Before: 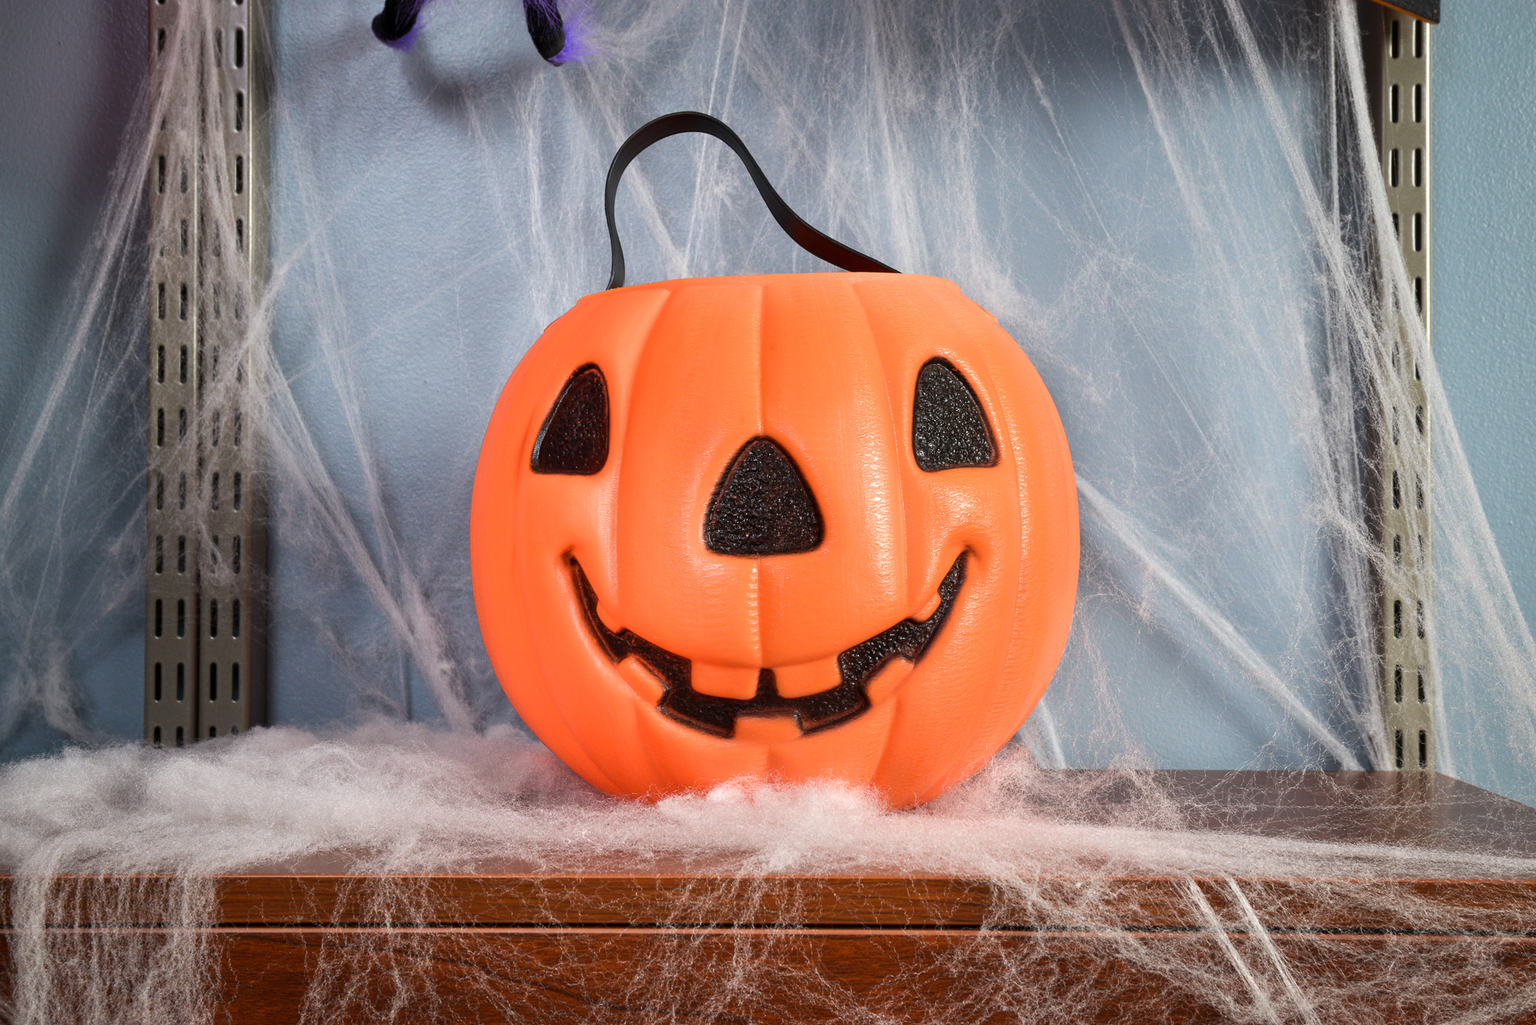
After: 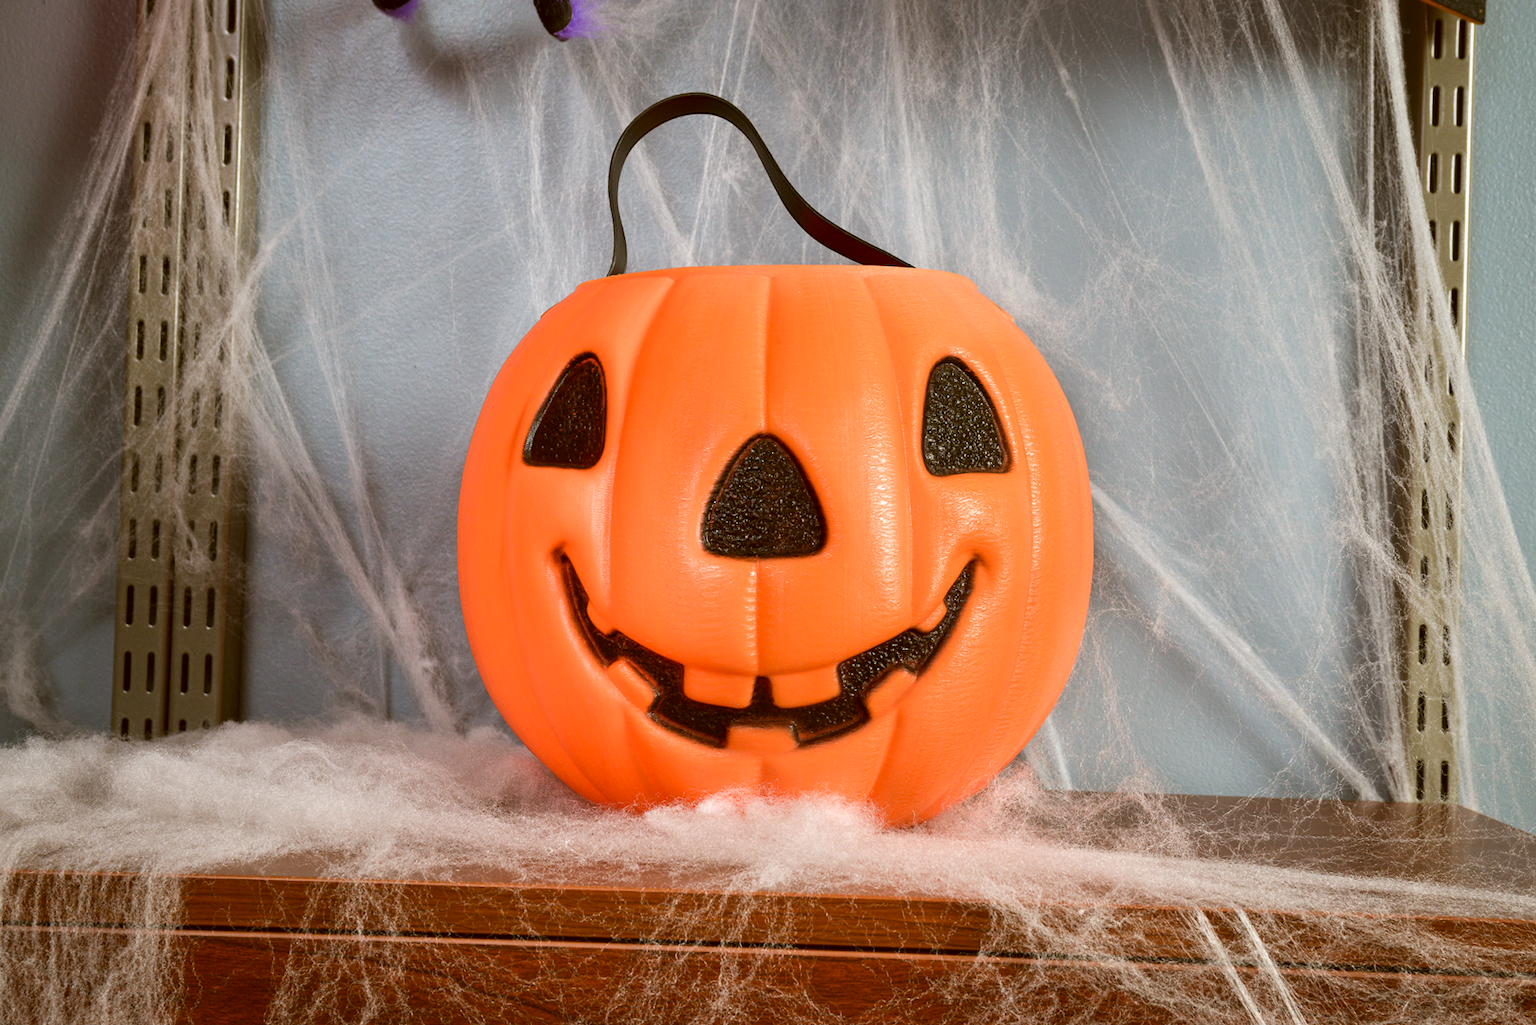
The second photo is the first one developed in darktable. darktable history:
color correction: highlights a* -0.482, highlights b* 0.161, shadows a* 4.66, shadows b* 20.72
crop and rotate: angle -1.69°
